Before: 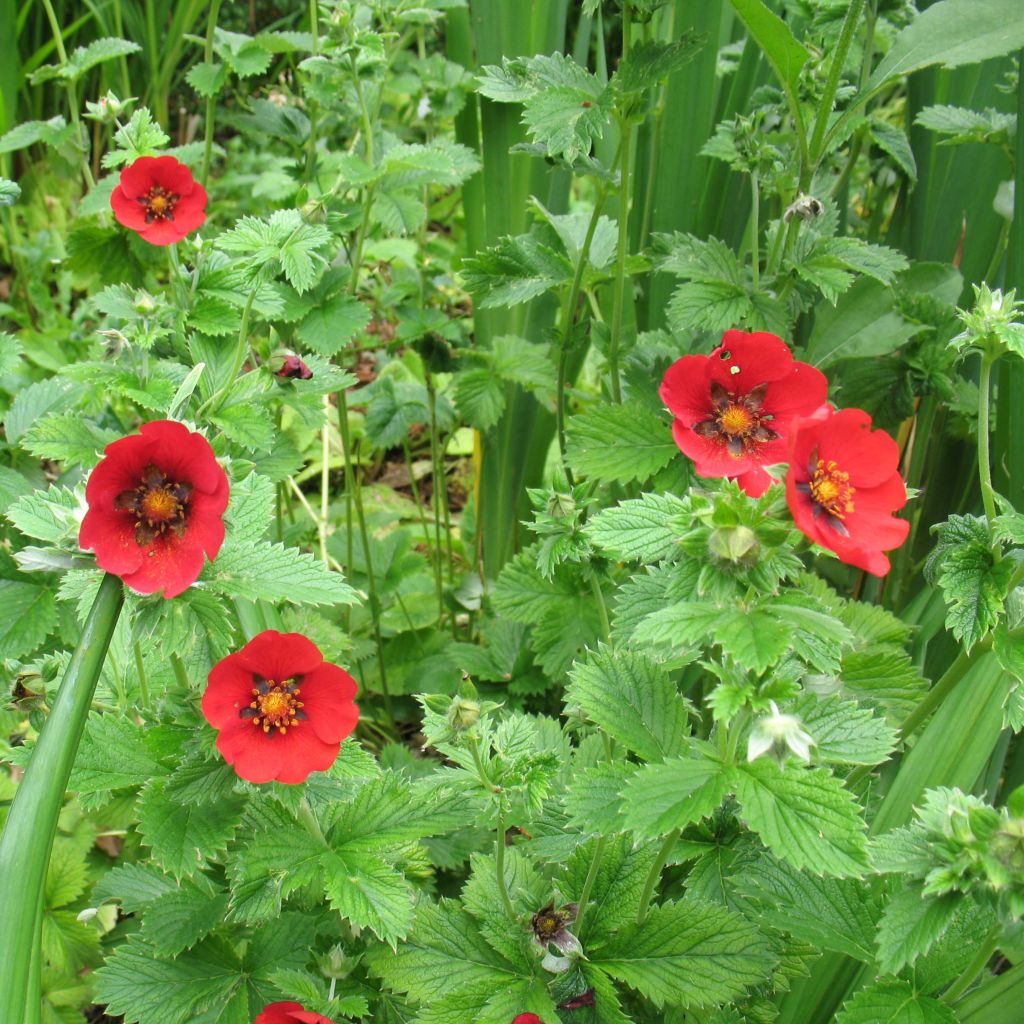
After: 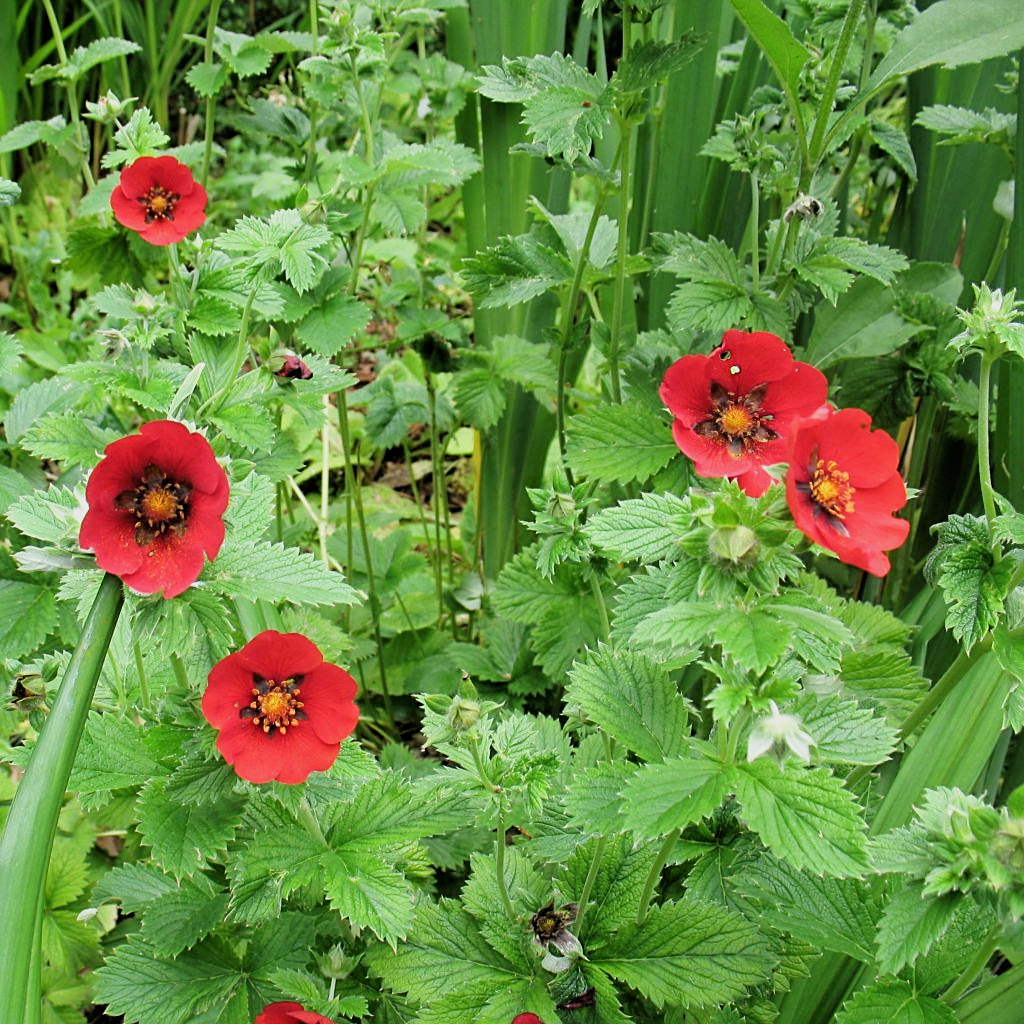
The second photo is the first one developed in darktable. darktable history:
filmic rgb: black relative exposure -5 EV, white relative exposure 3.5 EV, hardness 3.19, contrast 1.2, highlights saturation mix -50%
sharpen: on, module defaults
